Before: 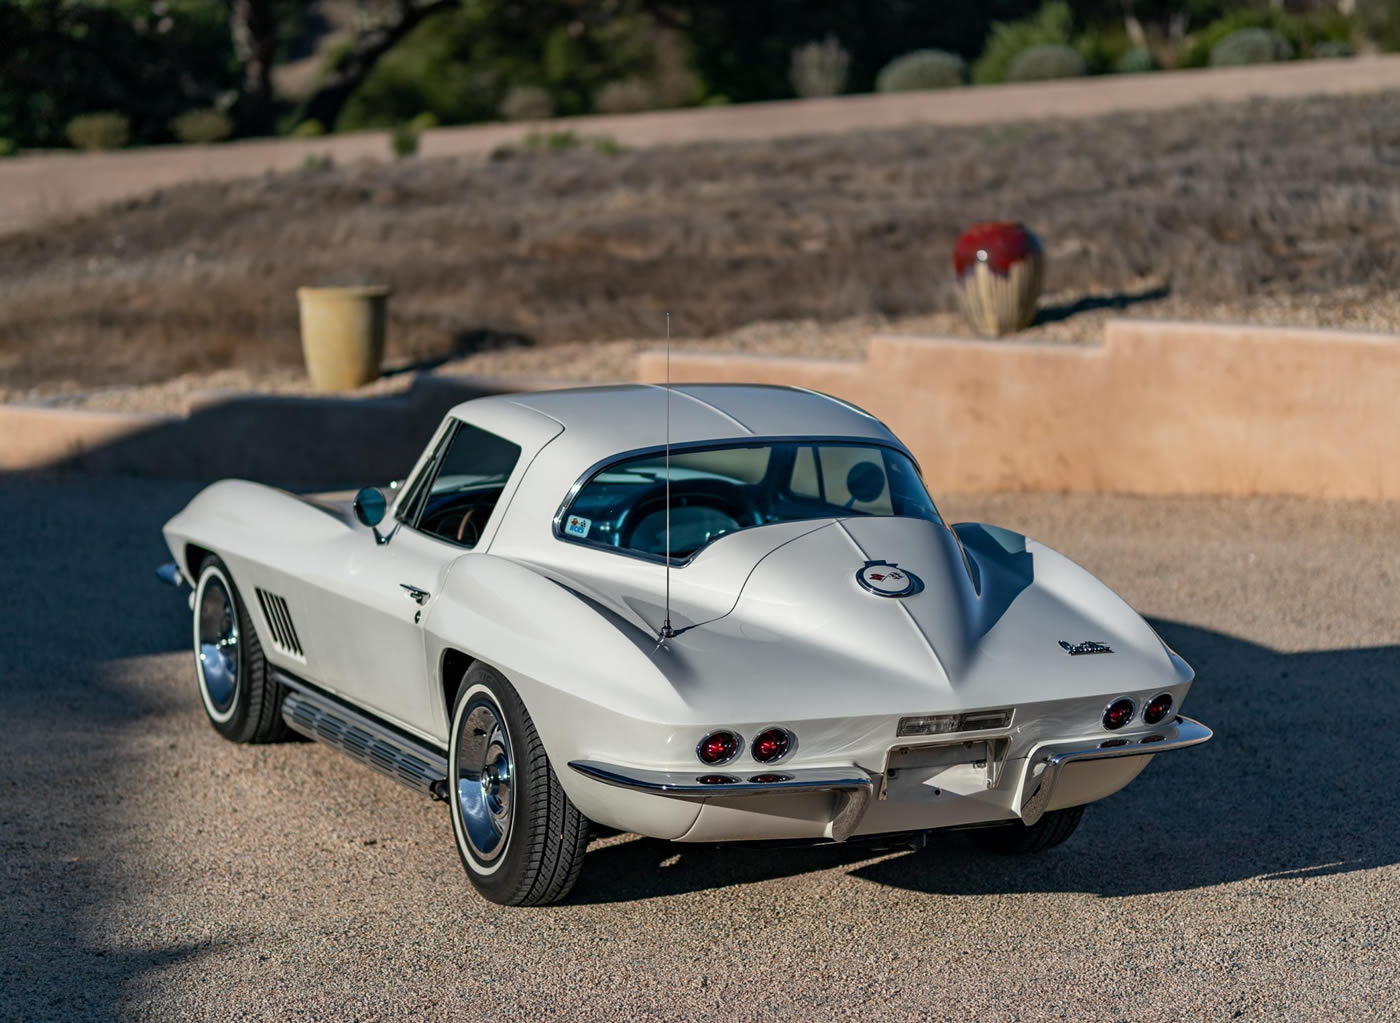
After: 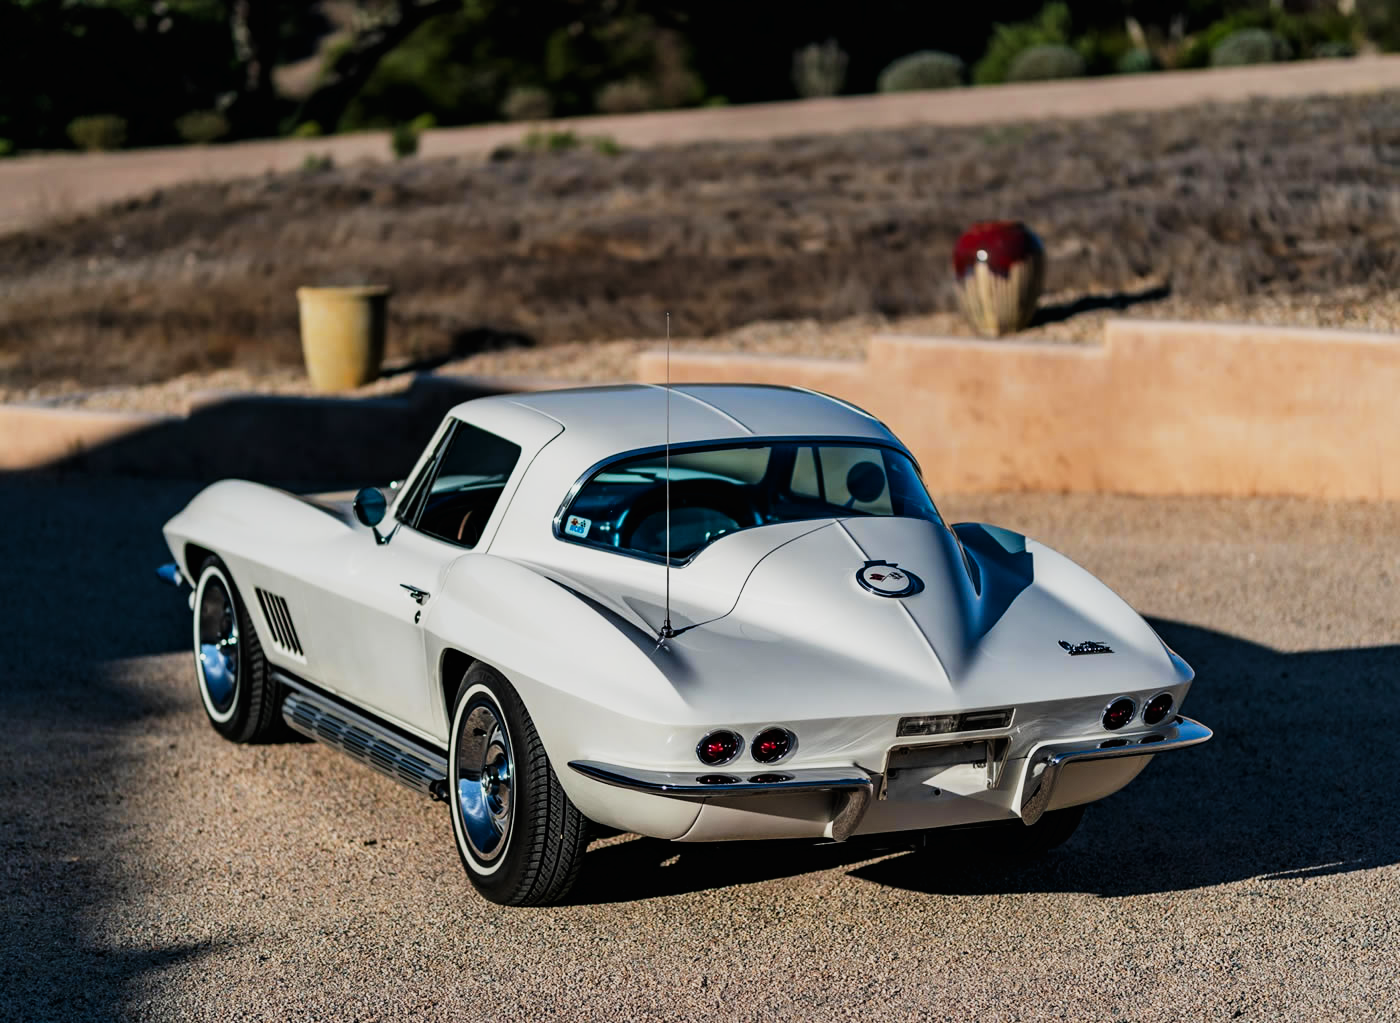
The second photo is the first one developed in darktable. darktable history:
filmic rgb: white relative exposure 3.85 EV, hardness 4.3
tone curve: curves: ch0 [(0, 0) (0.003, 0.008) (0.011, 0.008) (0.025, 0.011) (0.044, 0.017) (0.069, 0.029) (0.1, 0.045) (0.136, 0.067) (0.177, 0.103) (0.224, 0.151) (0.277, 0.21) (0.335, 0.285) (0.399, 0.37) (0.468, 0.462) (0.543, 0.568) (0.623, 0.679) (0.709, 0.79) (0.801, 0.876) (0.898, 0.936) (1, 1)], preserve colors none
color zones: curves: ch0 [(0.068, 0.464) (0.25, 0.5) (0.48, 0.508) (0.75, 0.536) (0.886, 0.476) (0.967, 0.456)]; ch1 [(0.066, 0.456) (0.25, 0.5) (0.616, 0.508) (0.746, 0.56) (0.934, 0.444)]
